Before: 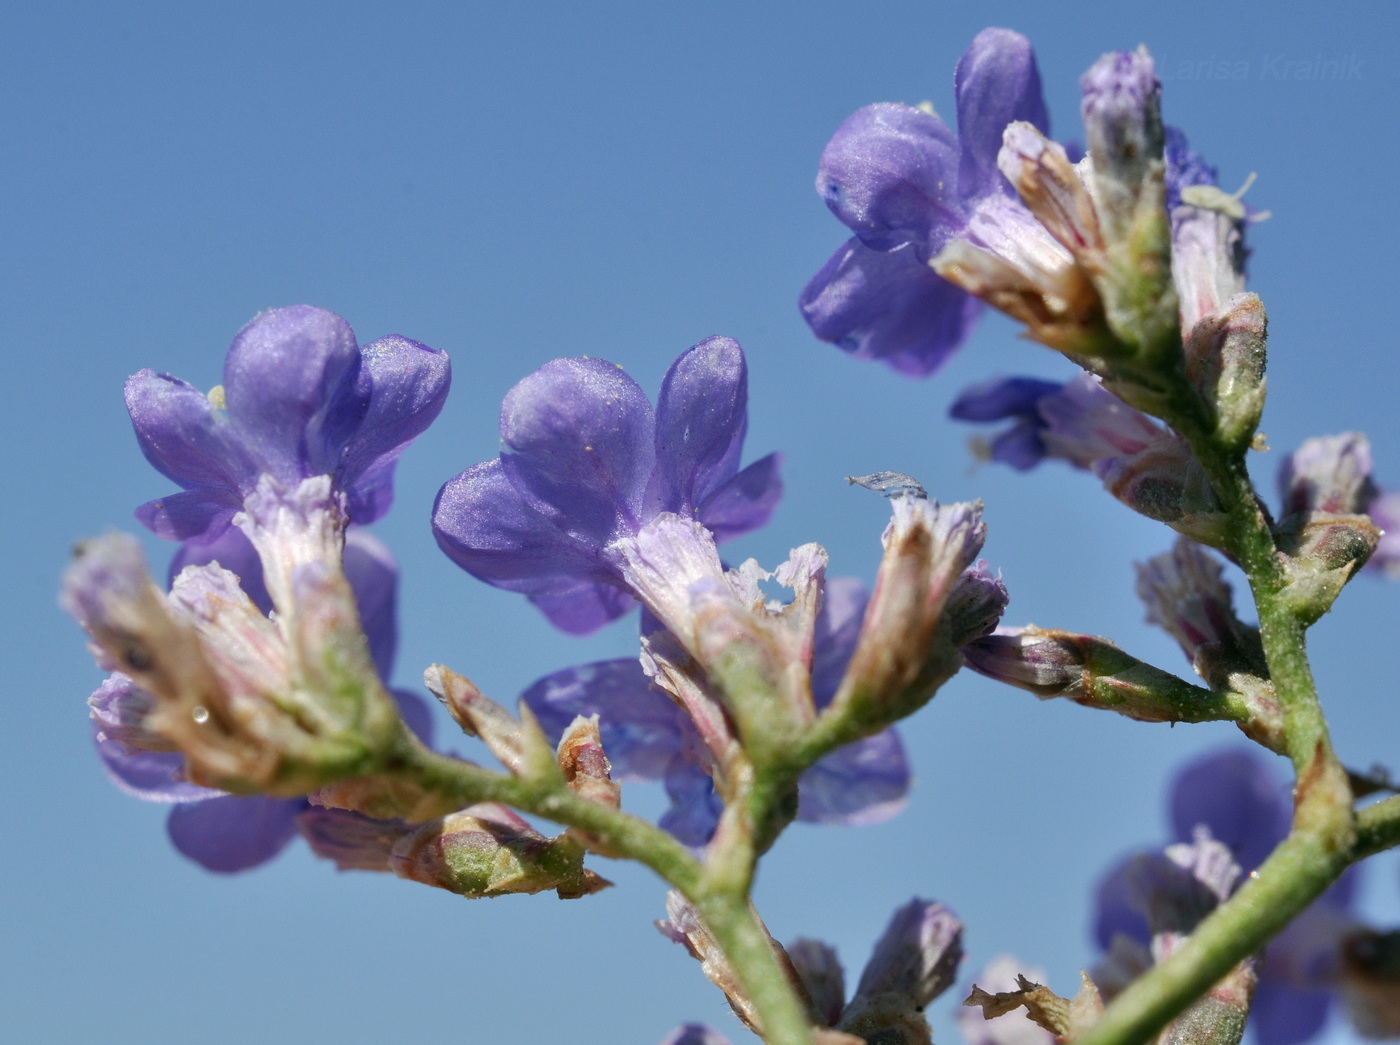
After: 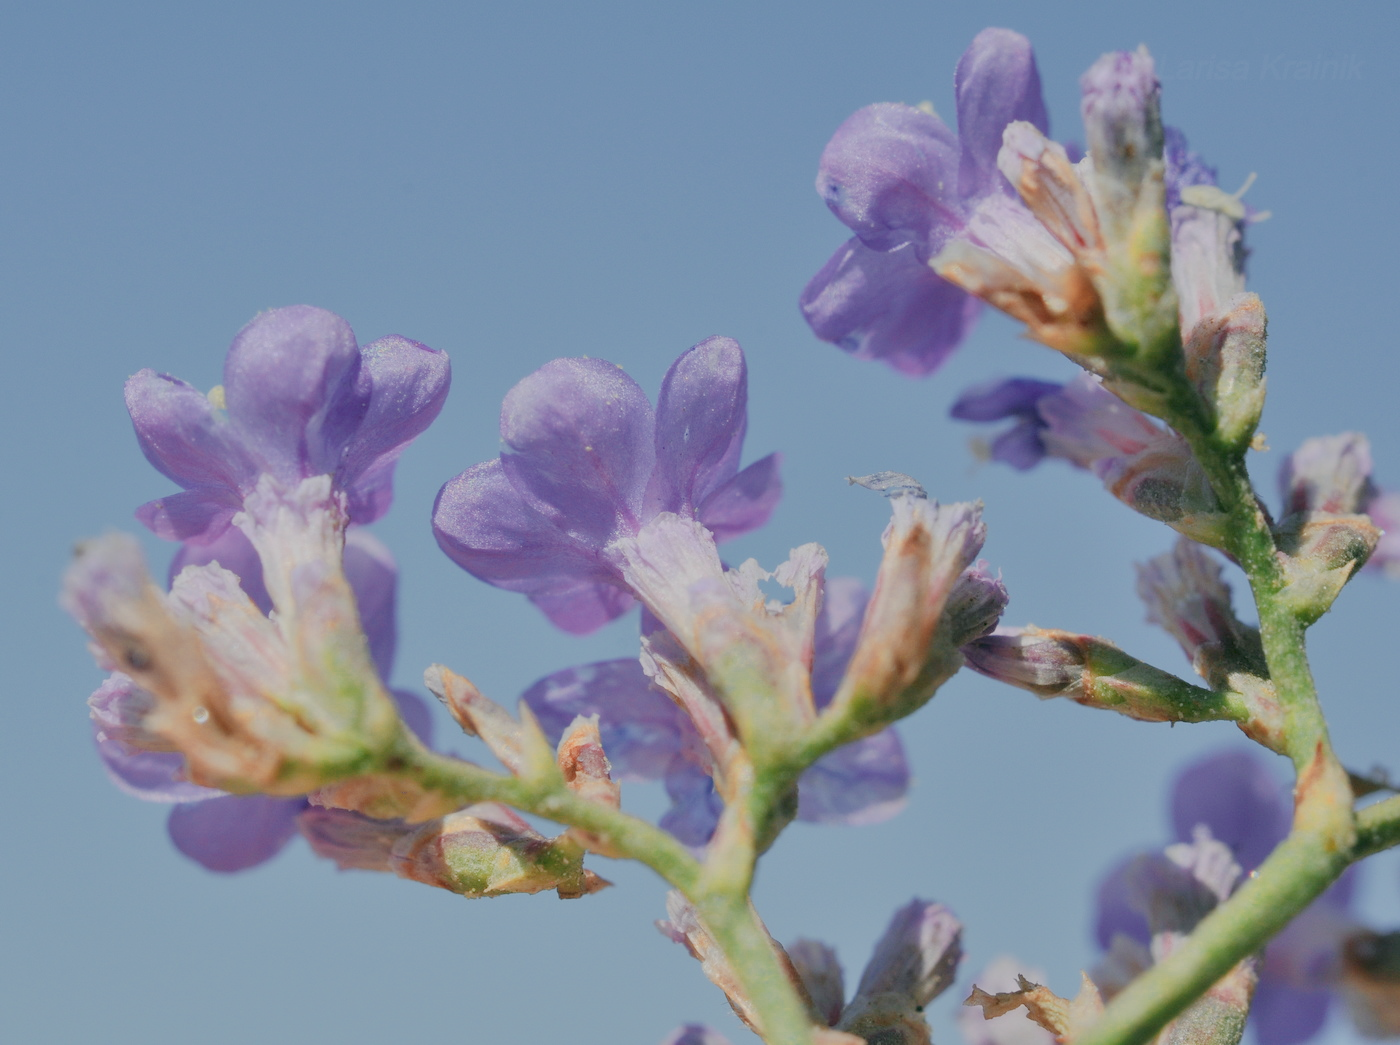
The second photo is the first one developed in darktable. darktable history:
tone equalizer: -7 EV 0.189 EV, -6 EV 0.116 EV, -5 EV 0.098 EV, -4 EV 0.039 EV, -2 EV -0.025 EV, -1 EV -0.031 EV, +0 EV -0.079 EV
exposure: black level correction 0, exposure 1.295 EV, compensate highlight preservation false
color zones: curves: ch0 [(0.018, 0.548) (0.224, 0.64) (0.425, 0.447) (0.675, 0.575) (0.732, 0.579)]; ch1 [(0.066, 0.487) (0.25, 0.5) (0.404, 0.43) (0.75, 0.421) (0.956, 0.421)]; ch2 [(0.044, 0.561) (0.215, 0.465) (0.399, 0.544) (0.465, 0.548) (0.614, 0.447) (0.724, 0.43) (0.882, 0.623) (0.956, 0.632)]
contrast brightness saturation: contrast 0.131, brightness -0.062, saturation 0.164
filmic rgb: black relative exposure -13.93 EV, white relative exposure 7.98 EV, hardness 3.75, latitude 49.96%, contrast 0.501
